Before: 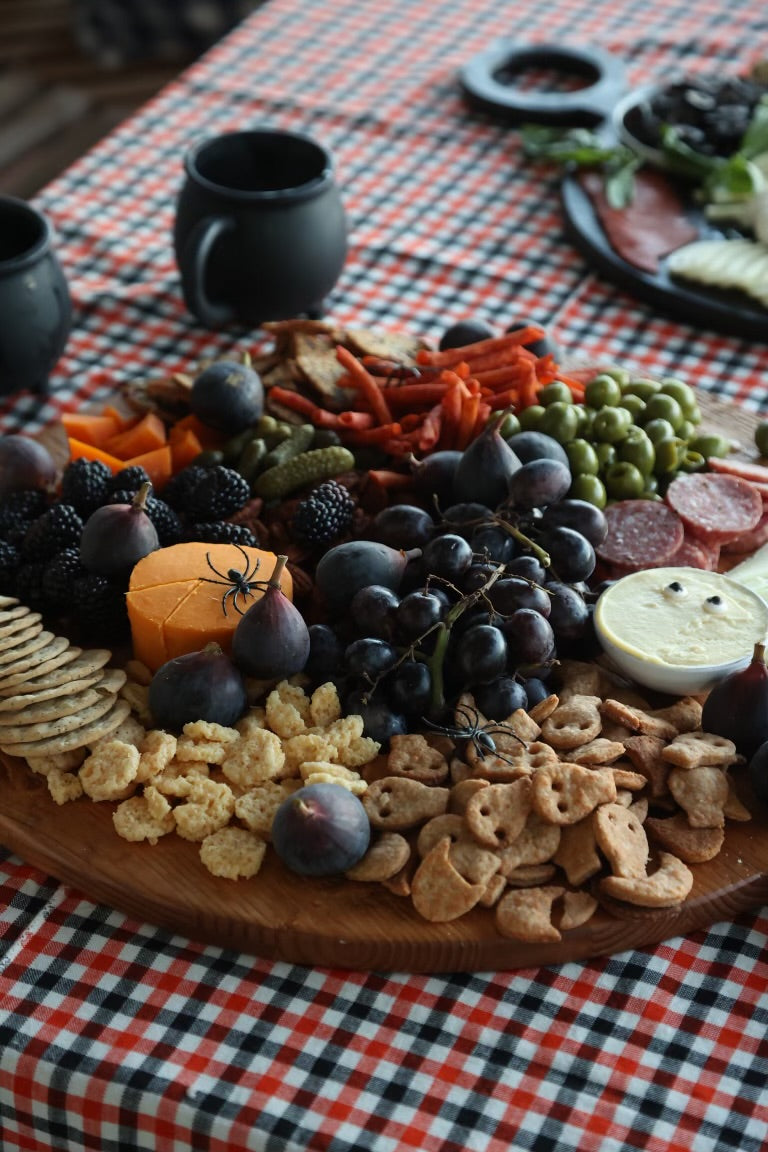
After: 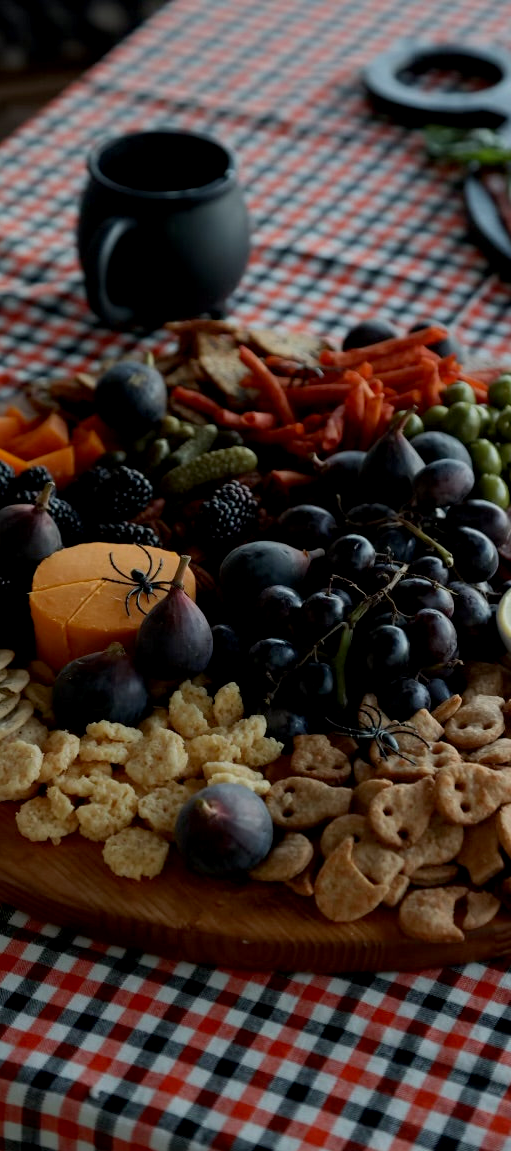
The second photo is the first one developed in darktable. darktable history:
exposure: black level correction 0.009, exposure -0.637 EV, compensate highlight preservation false
crop and rotate: left 12.648%, right 20.685%
